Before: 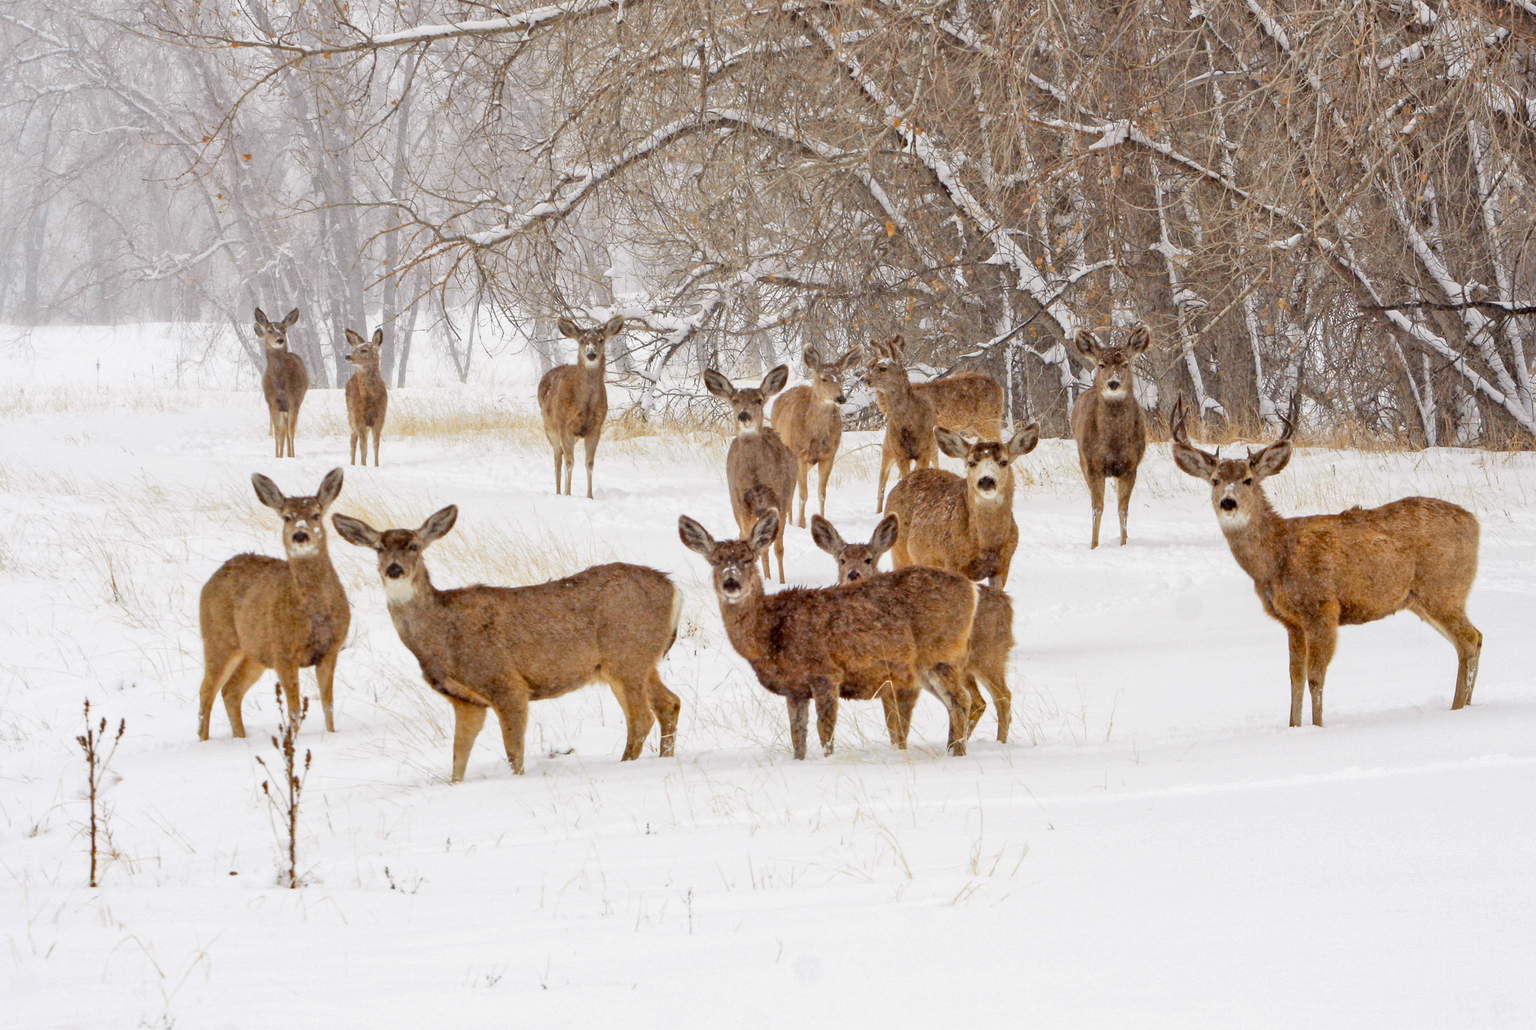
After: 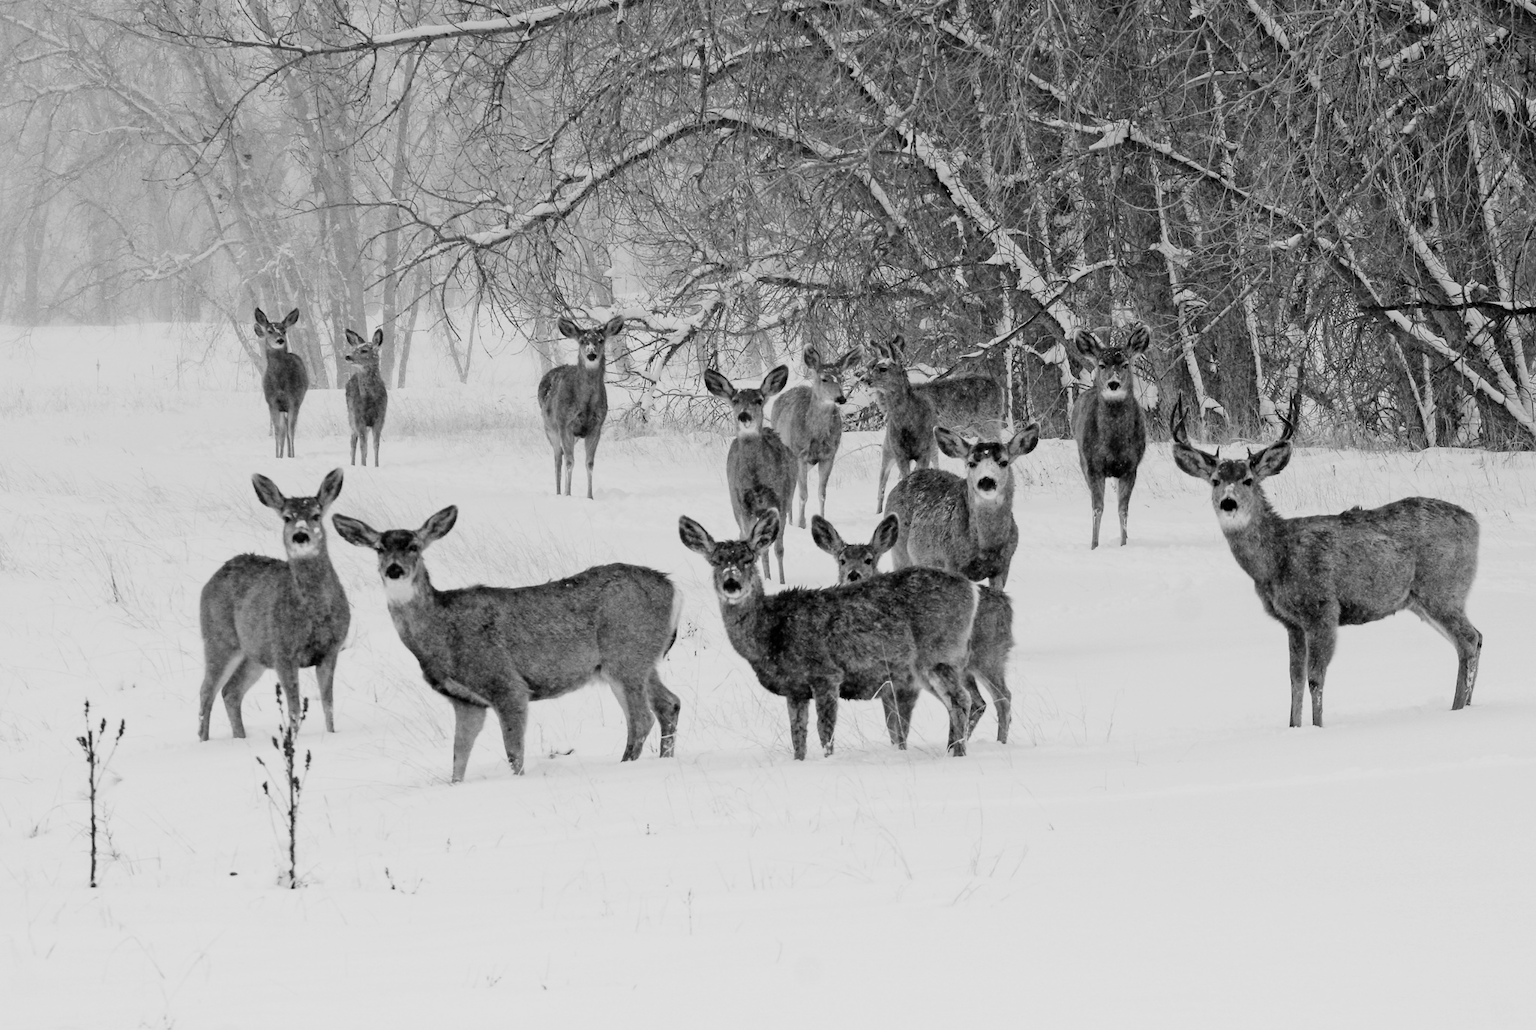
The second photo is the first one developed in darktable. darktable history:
sigmoid: contrast 1.8, skew -0.2, preserve hue 0%, red attenuation 0.1, red rotation 0.035, green attenuation 0.1, green rotation -0.017, blue attenuation 0.15, blue rotation -0.052, base primaries Rec2020
graduated density: on, module defaults
color zones: curves: ch1 [(0, -0.014) (0.143, -0.013) (0.286, -0.013) (0.429, -0.016) (0.571, -0.019) (0.714, -0.015) (0.857, 0.002) (1, -0.014)]
